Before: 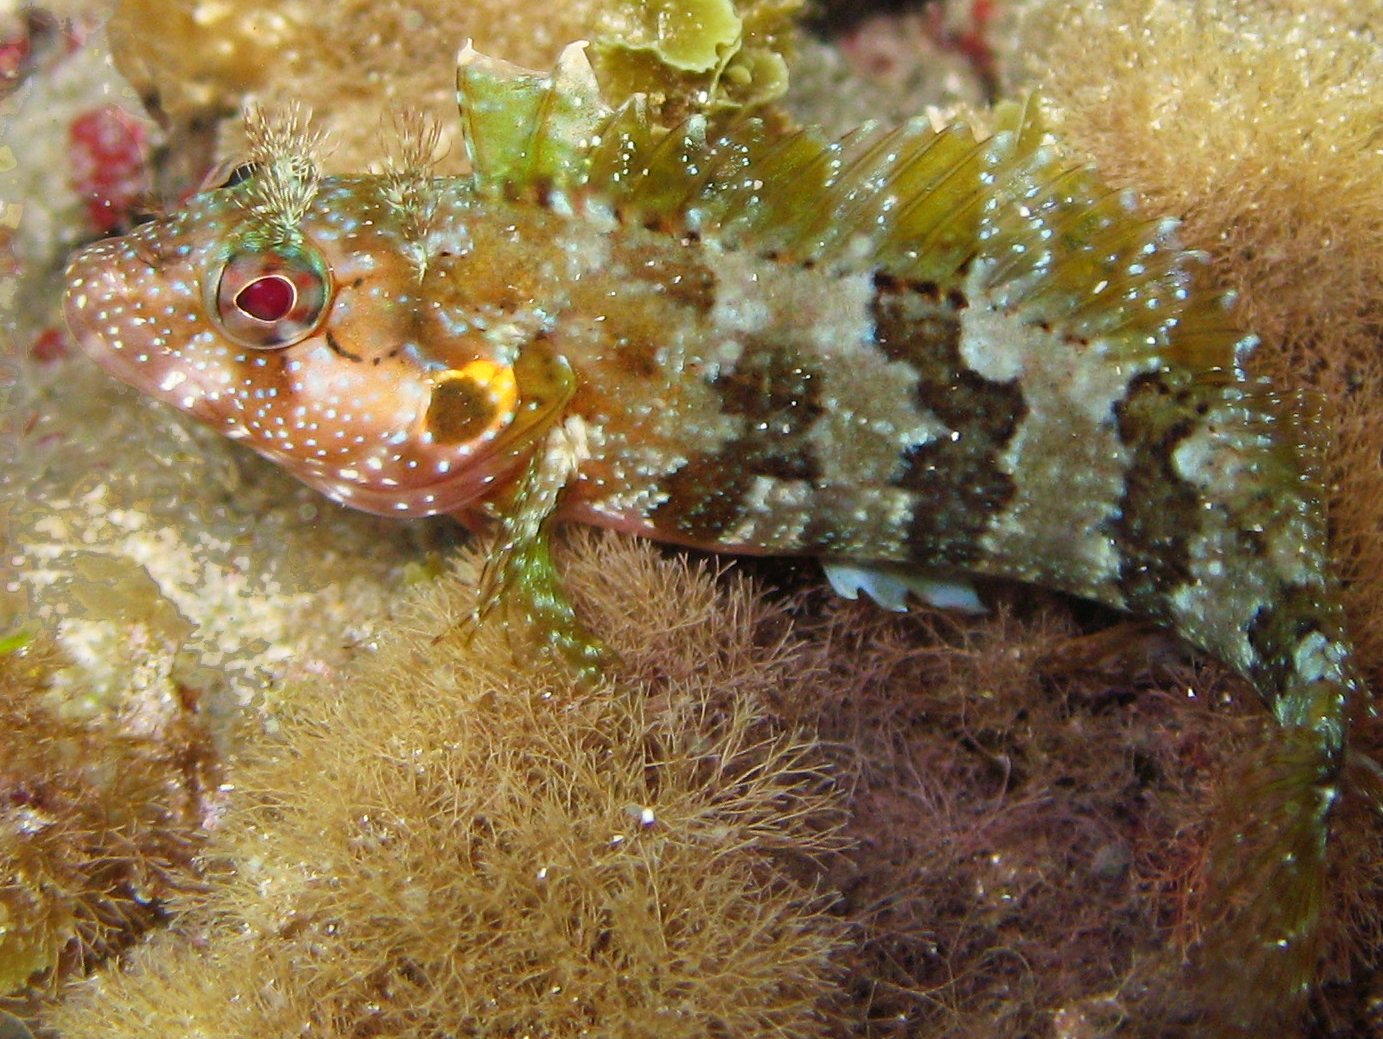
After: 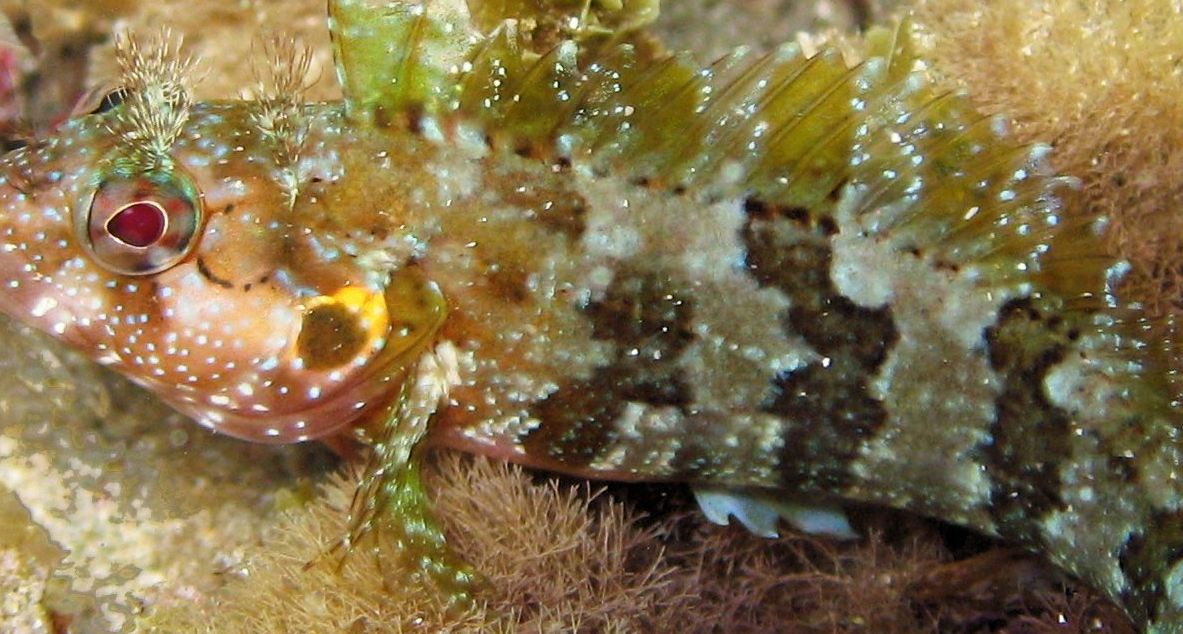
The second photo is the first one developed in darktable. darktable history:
crop and rotate: left 9.367%, top 7.136%, right 5.05%, bottom 31.804%
levels: mode automatic, black 0.028%, levels [0.116, 0.574, 1]
